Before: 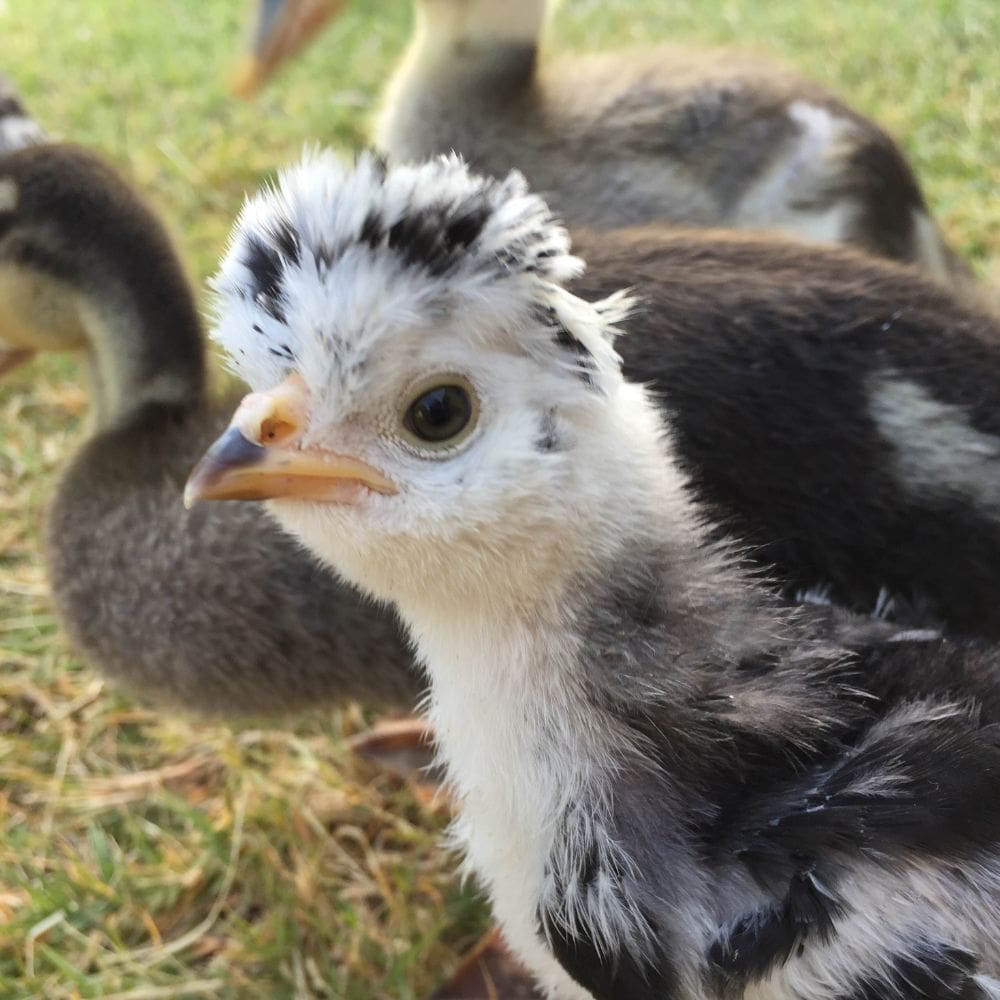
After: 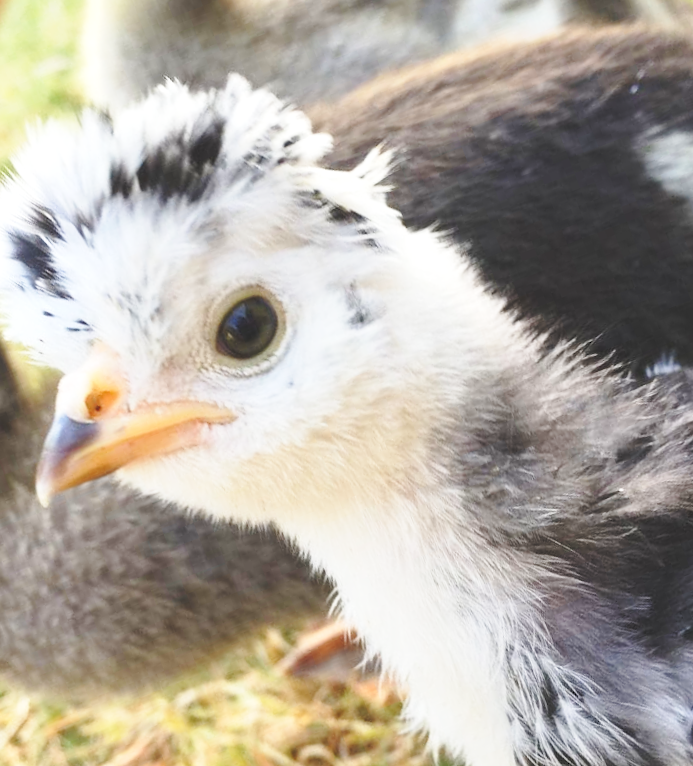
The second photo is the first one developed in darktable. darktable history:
crop and rotate: angle 20.76°, left 6.92%, right 3.643%, bottom 1.156%
exposure: exposure 0.187 EV, compensate highlight preservation false
base curve: curves: ch0 [(0, 0) (0.028, 0.03) (0.121, 0.232) (0.46, 0.748) (0.859, 0.968) (1, 1)], preserve colors none
tone curve: curves: ch0 [(0, 0) (0.003, 0.144) (0.011, 0.149) (0.025, 0.159) (0.044, 0.183) (0.069, 0.207) (0.1, 0.236) (0.136, 0.269) (0.177, 0.303) (0.224, 0.339) (0.277, 0.38) (0.335, 0.428) (0.399, 0.478) (0.468, 0.539) (0.543, 0.604) (0.623, 0.679) (0.709, 0.755) (0.801, 0.836) (0.898, 0.918) (1, 1)], color space Lab, independent channels, preserve colors none
